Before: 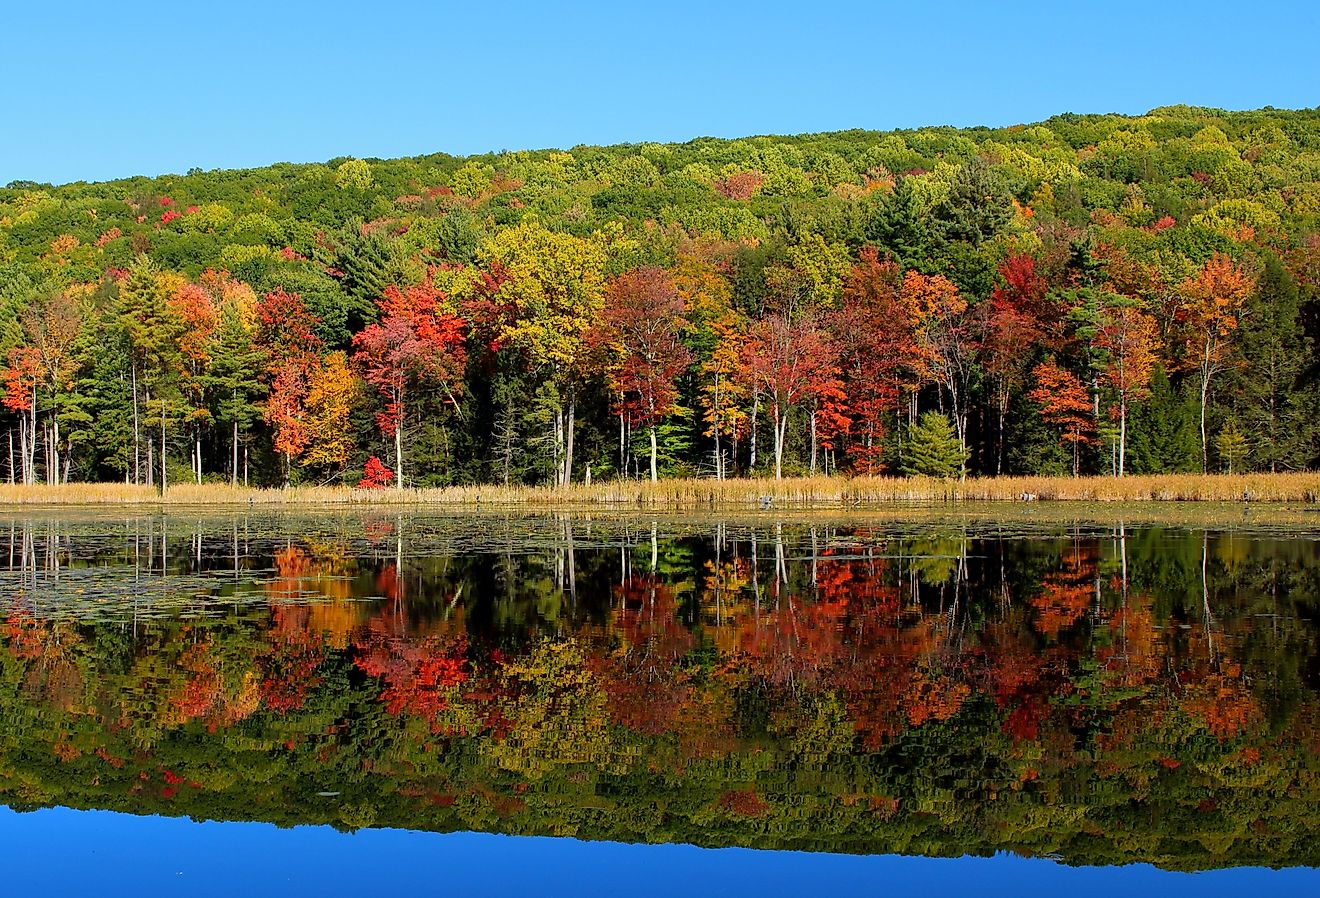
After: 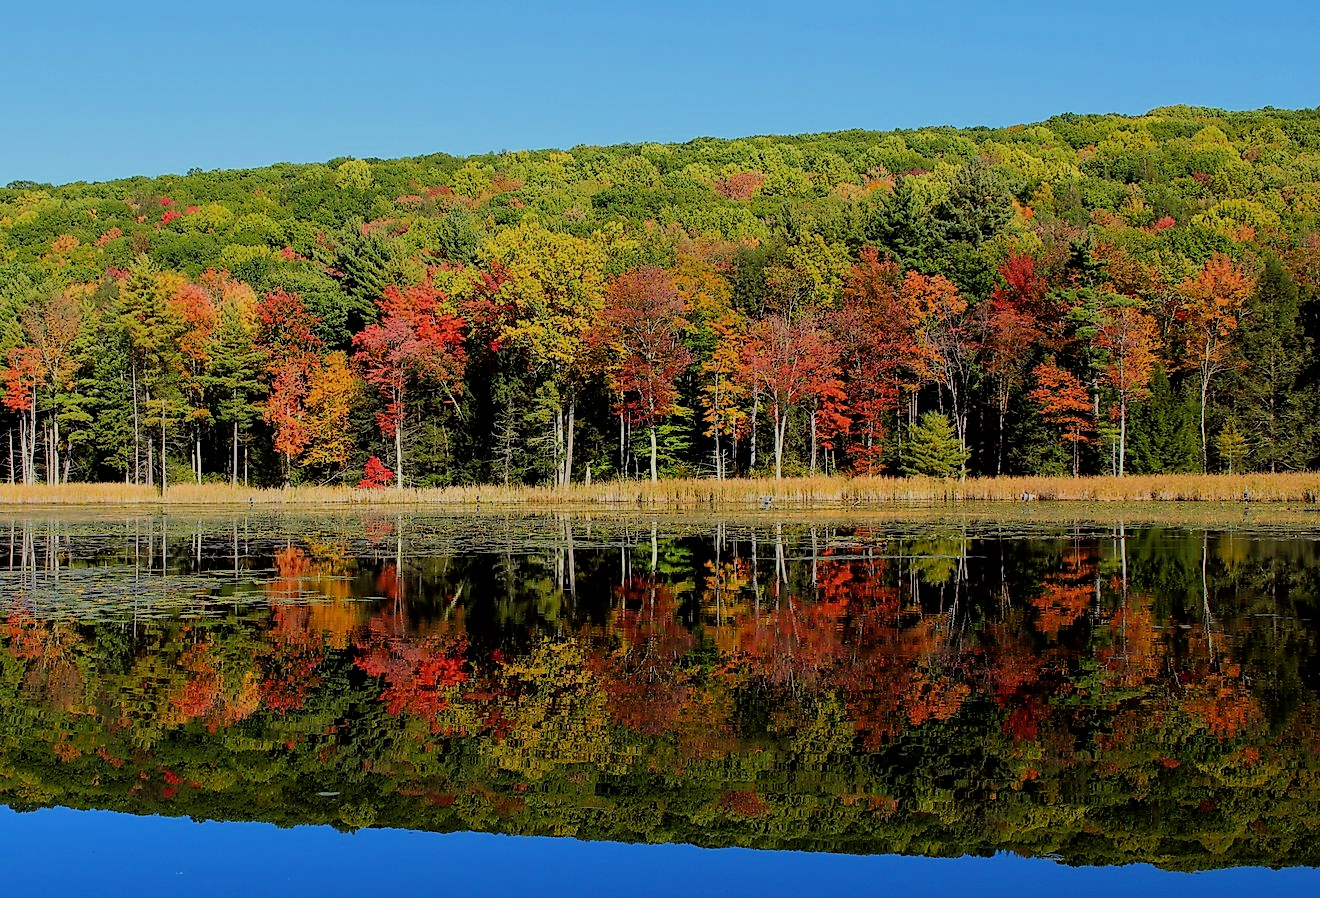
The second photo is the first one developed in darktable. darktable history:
filmic rgb: black relative exposure -7.65 EV, white relative exposure 4.56 EV, threshold 3.06 EV, hardness 3.61, color science v6 (2022), enable highlight reconstruction true
